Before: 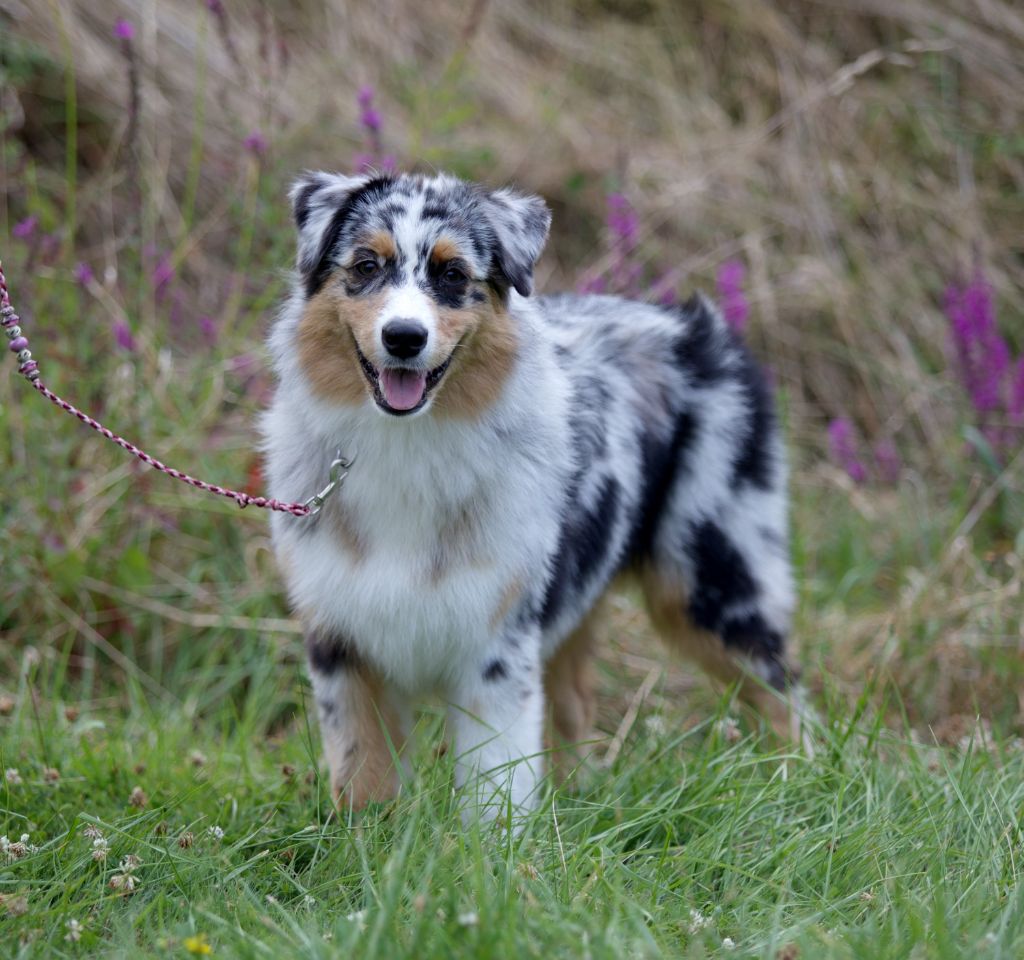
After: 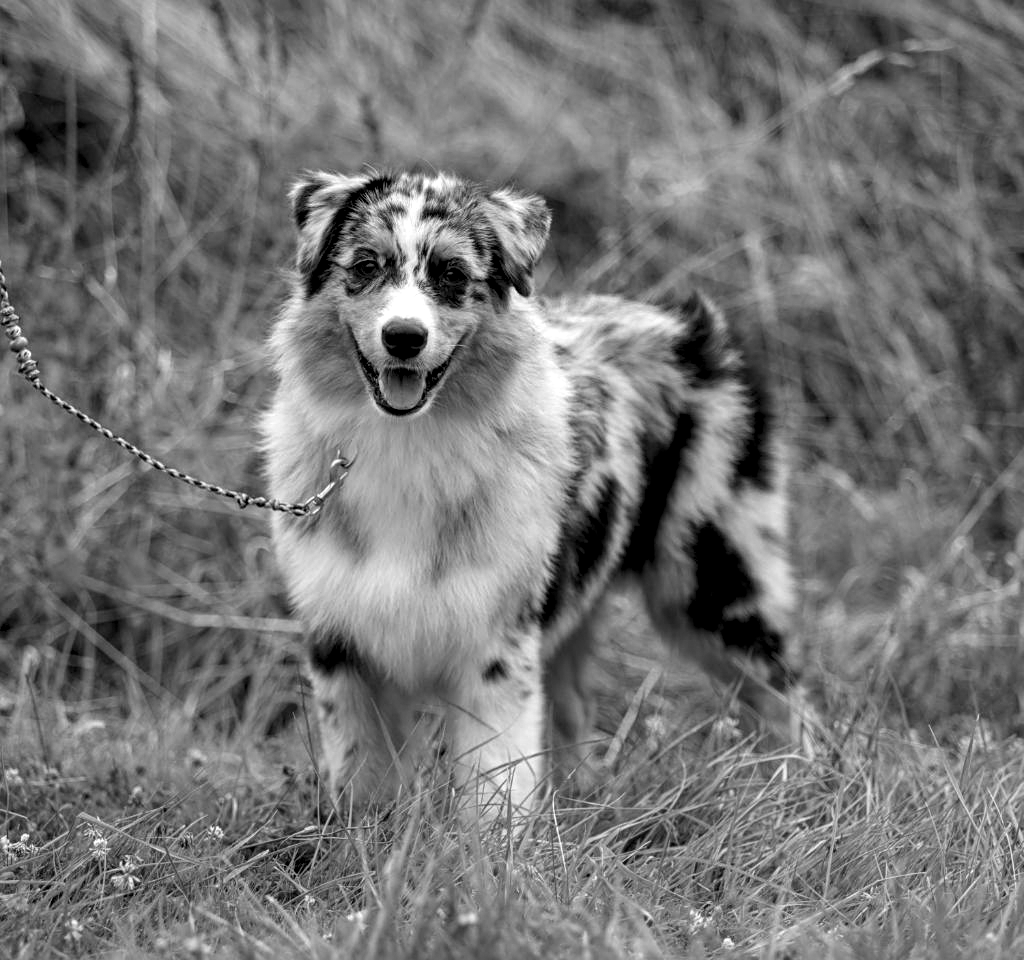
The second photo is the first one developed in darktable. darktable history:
monochrome: on, module defaults
color correction: highlights a* 12.23, highlights b* 5.41
sharpen: amount 0.2
local contrast: detail 154%
